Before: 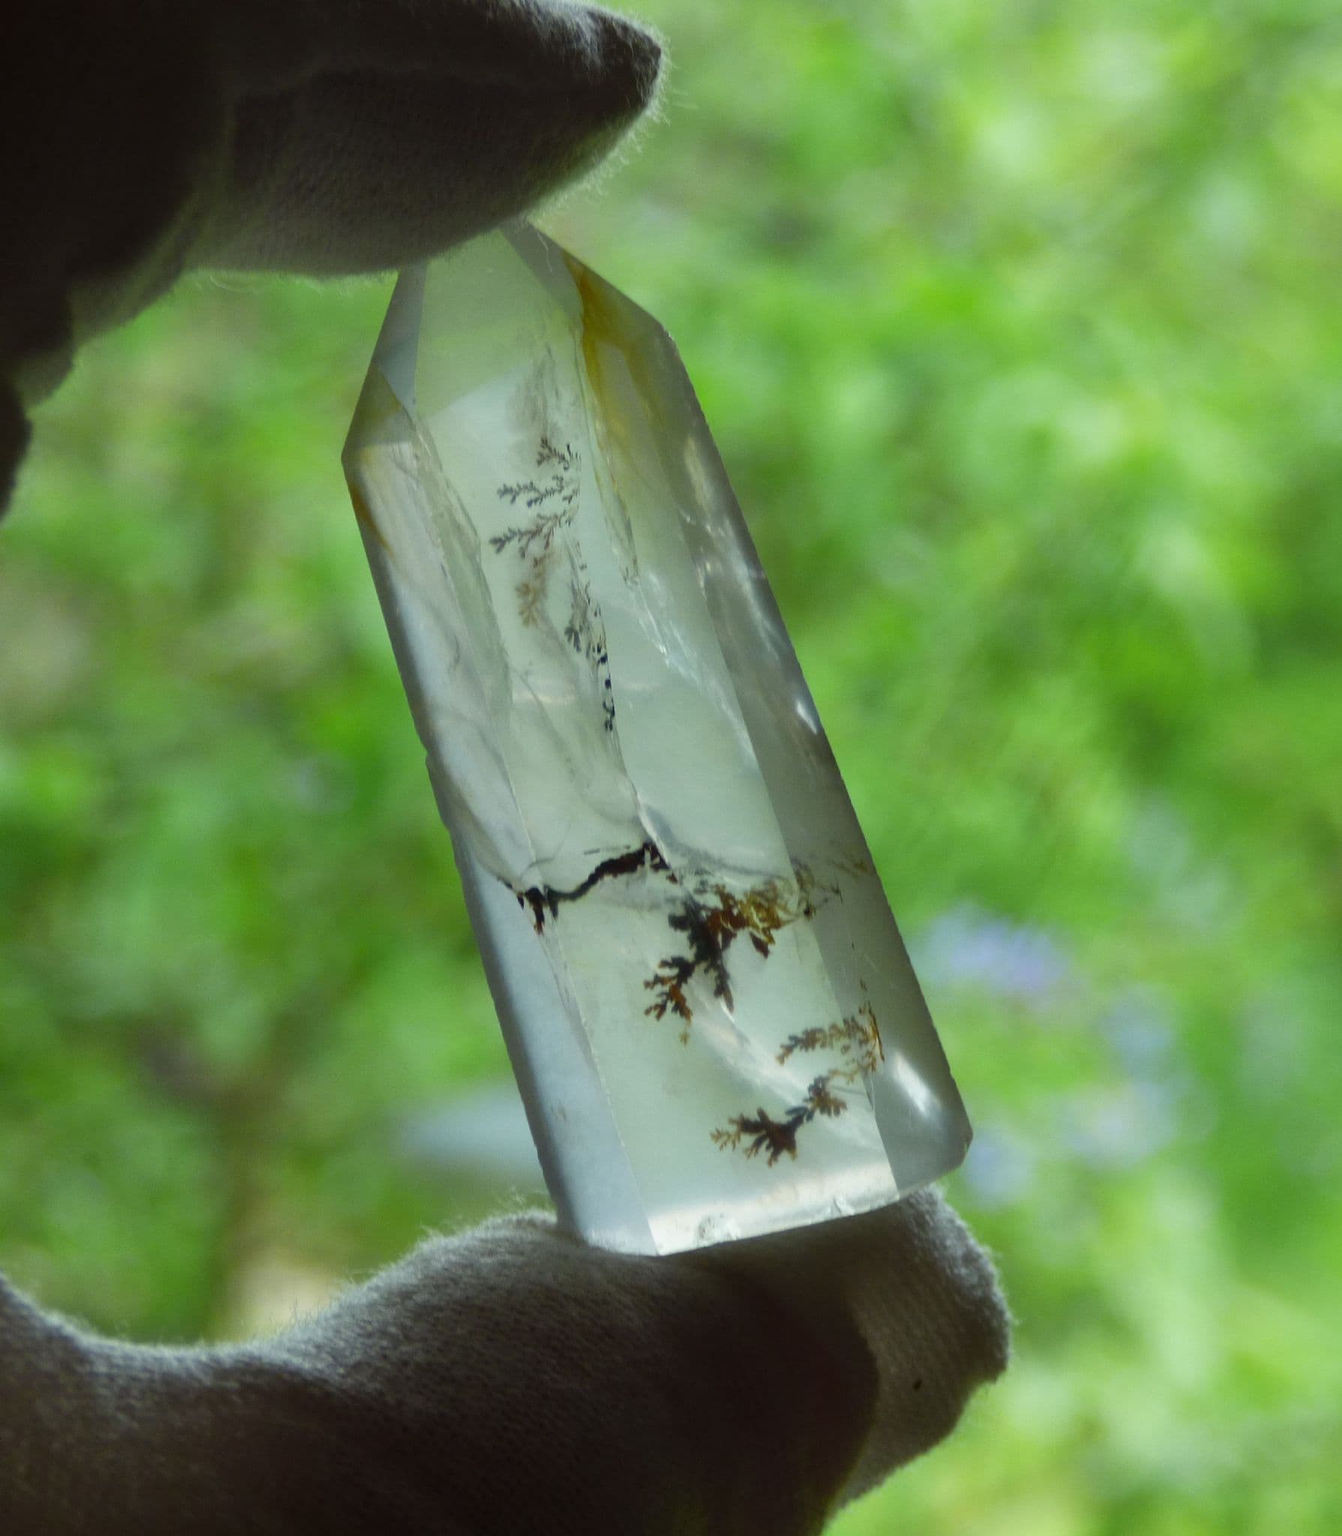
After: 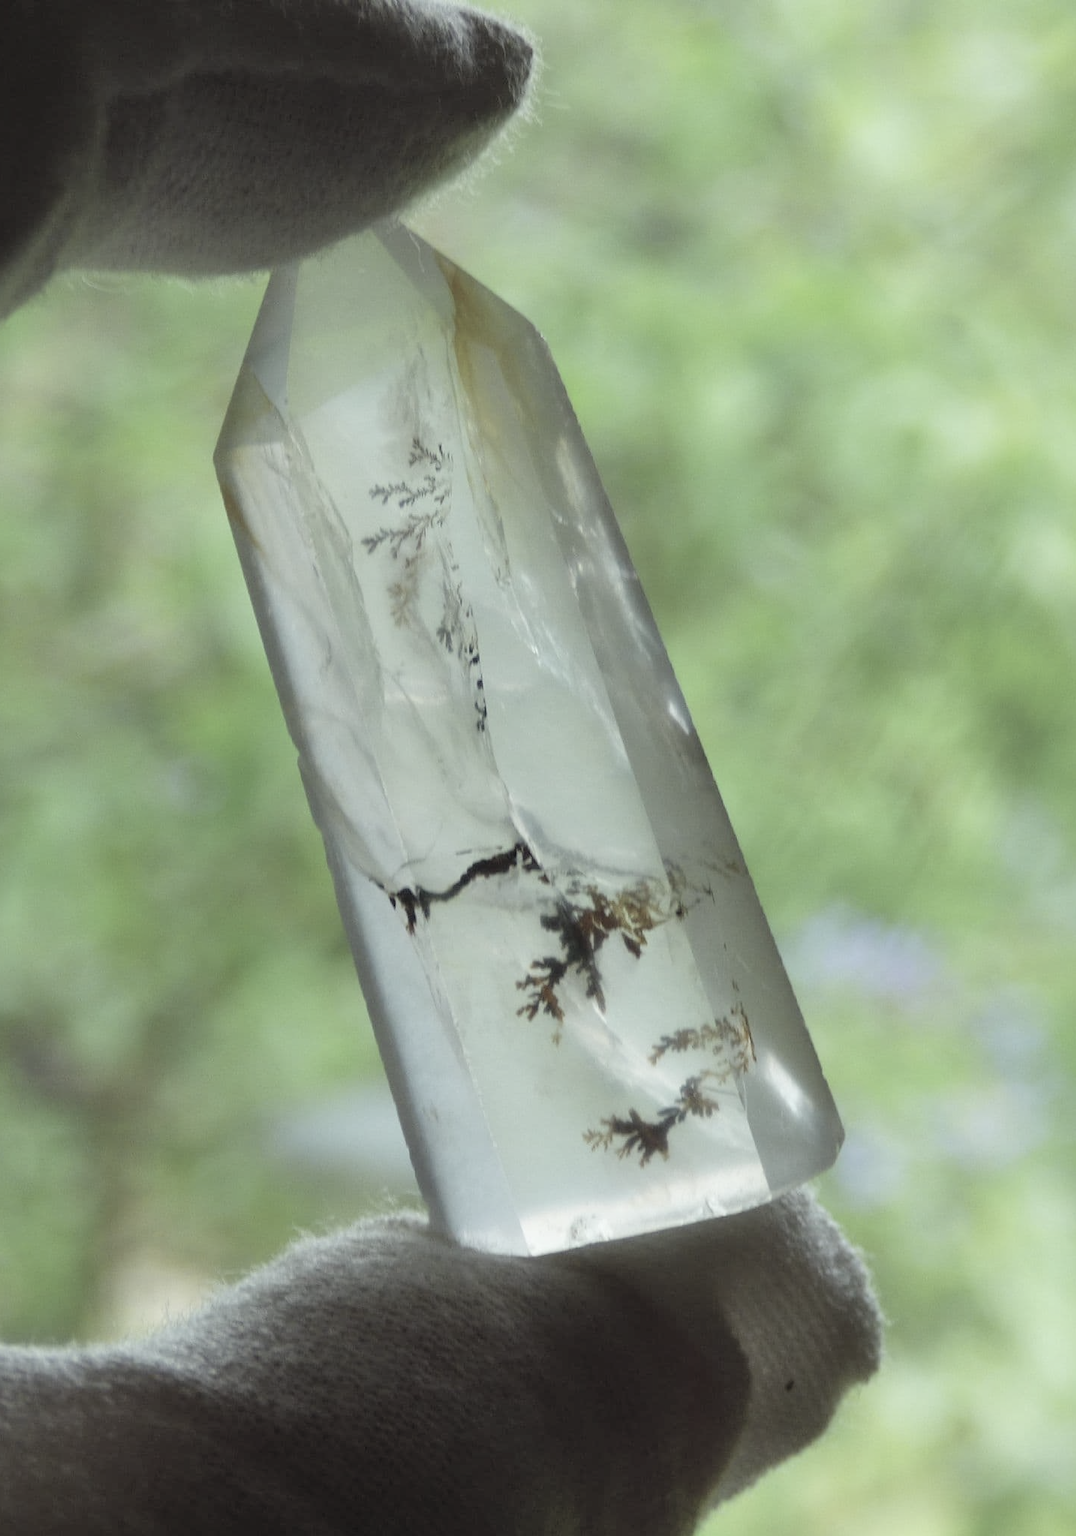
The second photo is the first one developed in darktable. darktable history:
contrast brightness saturation: brightness 0.18, saturation -0.5
crop and rotate: left 9.597%, right 10.195%
